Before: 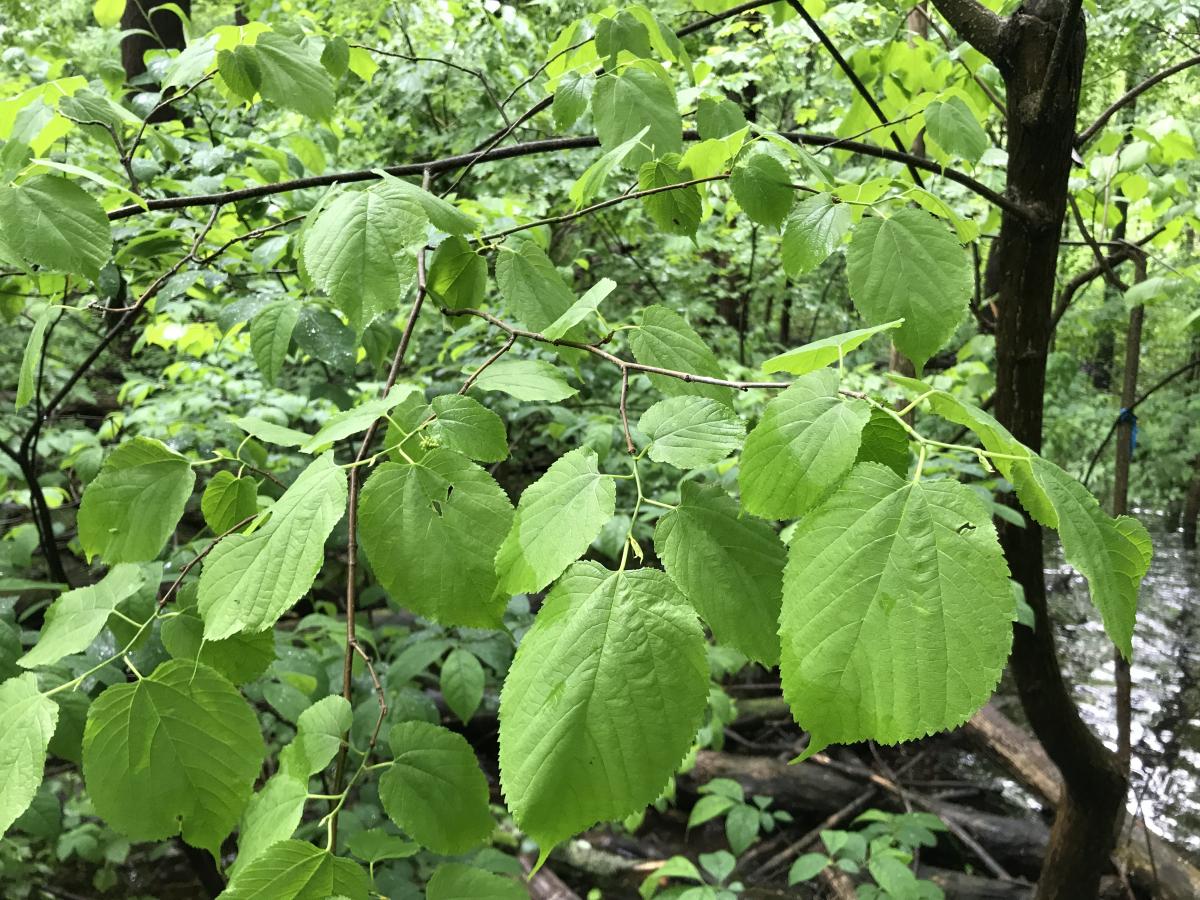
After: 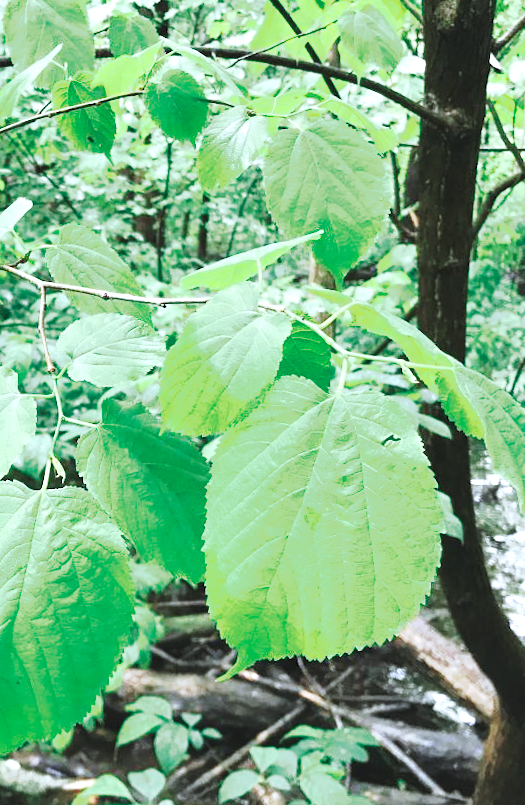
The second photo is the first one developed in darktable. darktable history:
white balance: red 0.976, blue 1.04
color correction: highlights a* -0.772, highlights b* -8.92
crop: left 47.628%, top 6.643%, right 7.874%
tone curve: curves: ch0 [(0, 0) (0.003, 0.045) (0.011, 0.054) (0.025, 0.069) (0.044, 0.083) (0.069, 0.101) (0.1, 0.119) (0.136, 0.146) (0.177, 0.177) (0.224, 0.221) (0.277, 0.277) (0.335, 0.362) (0.399, 0.452) (0.468, 0.571) (0.543, 0.666) (0.623, 0.758) (0.709, 0.853) (0.801, 0.896) (0.898, 0.945) (1, 1)], preserve colors none
rotate and perspective: rotation -1.32°, lens shift (horizontal) -0.031, crop left 0.015, crop right 0.985, crop top 0.047, crop bottom 0.982
contrast brightness saturation: brightness 0.09, saturation 0.19
exposure: exposure 0.921 EV, compensate highlight preservation false
color zones: curves: ch0 [(0, 0.5) (0.125, 0.4) (0.25, 0.5) (0.375, 0.4) (0.5, 0.4) (0.625, 0.6) (0.75, 0.6) (0.875, 0.5)]; ch1 [(0, 0.4) (0.125, 0.5) (0.25, 0.4) (0.375, 0.4) (0.5, 0.4) (0.625, 0.4) (0.75, 0.5) (0.875, 0.4)]; ch2 [(0, 0.6) (0.125, 0.5) (0.25, 0.5) (0.375, 0.6) (0.5, 0.6) (0.625, 0.5) (0.75, 0.5) (0.875, 0.5)]
